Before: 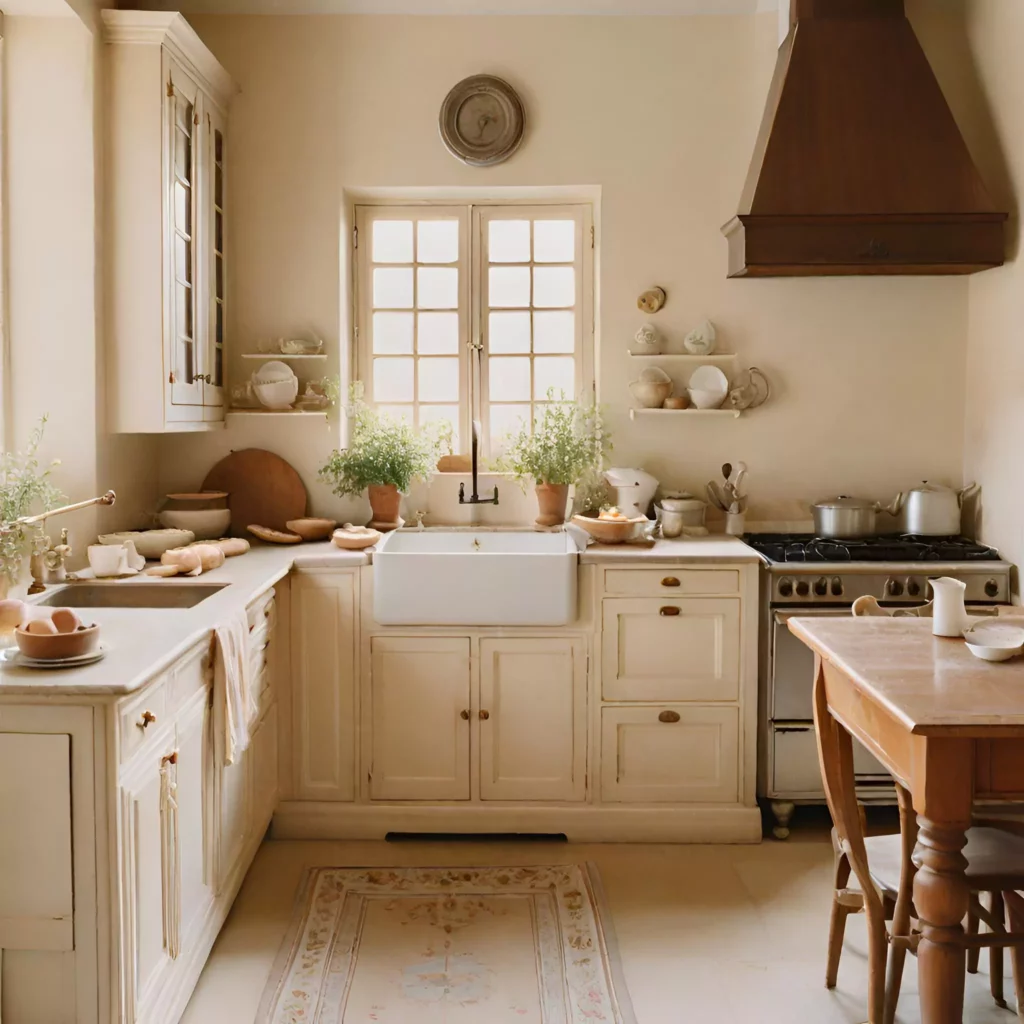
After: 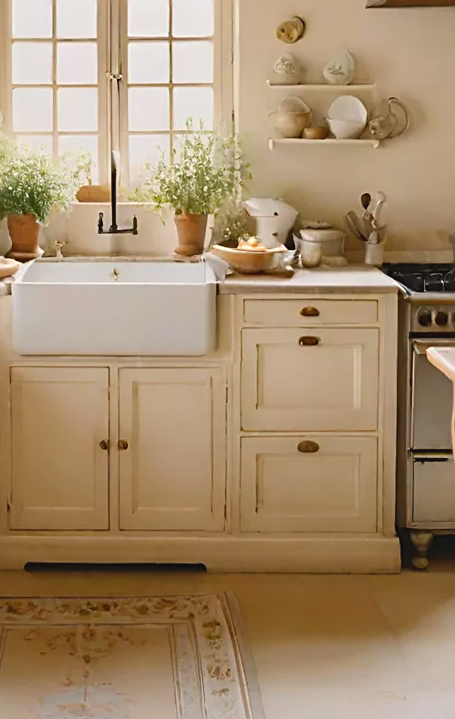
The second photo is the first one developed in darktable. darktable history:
crop: left 35.298%, top 26.377%, right 20.18%, bottom 3.361%
color balance rgb: global offset › luminance 0.478%, global offset › hue 170.72°, perceptual saturation grading › global saturation 31.226%
contrast brightness saturation: saturation -0.162
sharpen: on, module defaults
tone equalizer: on, module defaults
